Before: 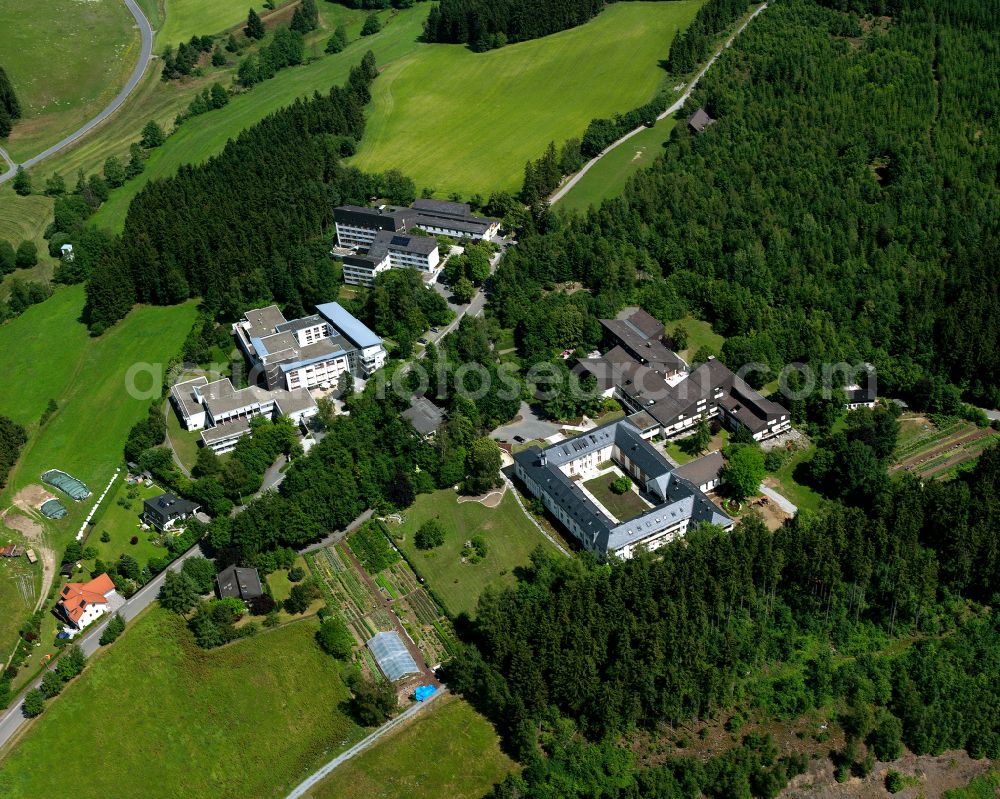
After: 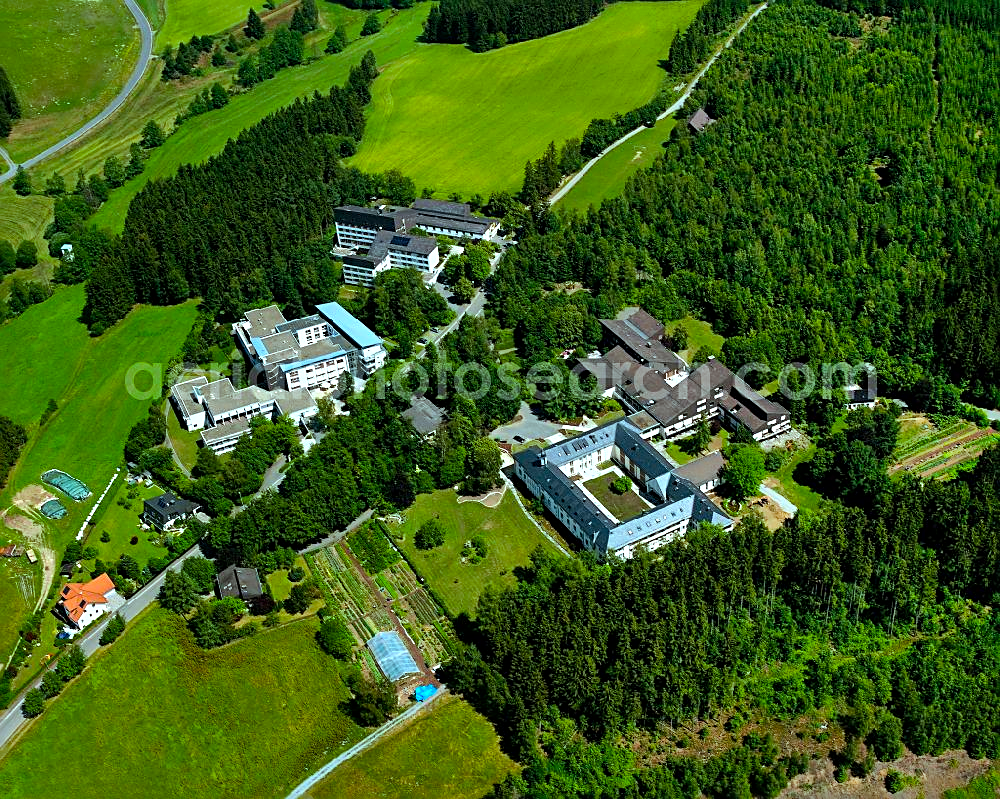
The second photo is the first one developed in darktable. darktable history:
sharpen: on, module defaults
color balance rgb: highlights gain › luminance 15.172%, highlights gain › chroma 3.989%, highlights gain › hue 211.38°, linear chroma grading › global chroma 9.011%, perceptual saturation grading › global saturation 1.706%, perceptual saturation grading › highlights -1.938%, perceptual saturation grading › mid-tones 3.825%, perceptual saturation grading › shadows 7.264%, global vibrance 39.422%
local contrast: mode bilateral grid, contrast 20, coarseness 51, detail 120%, midtone range 0.2
shadows and highlights: shadows color adjustment 98.01%, highlights color adjustment 58.44%, soften with gaussian
